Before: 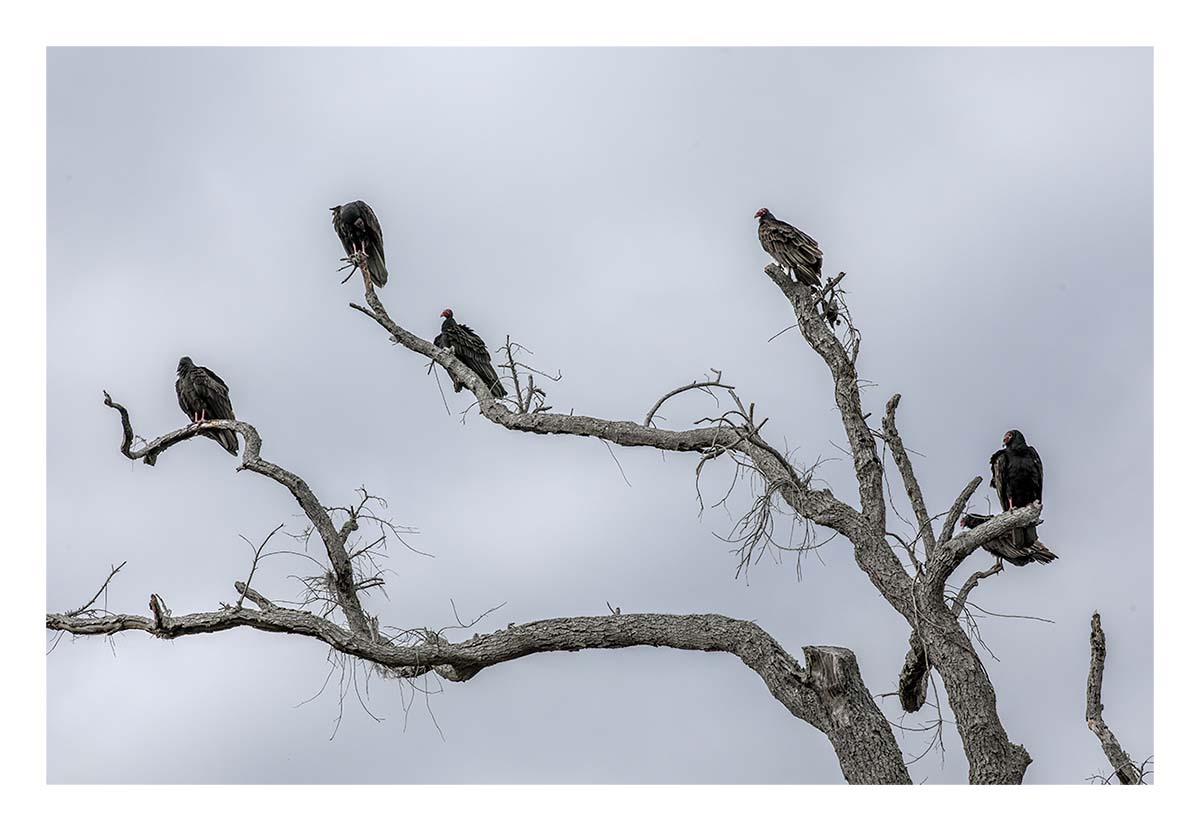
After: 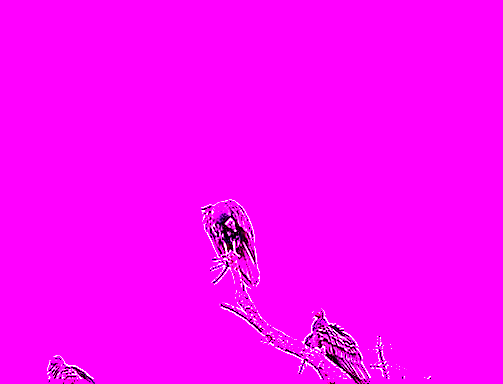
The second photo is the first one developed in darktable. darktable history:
sharpen: on, module defaults
crop and rotate: left 10.817%, top 0.062%, right 47.194%, bottom 53.626%
white balance: red 8, blue 8
